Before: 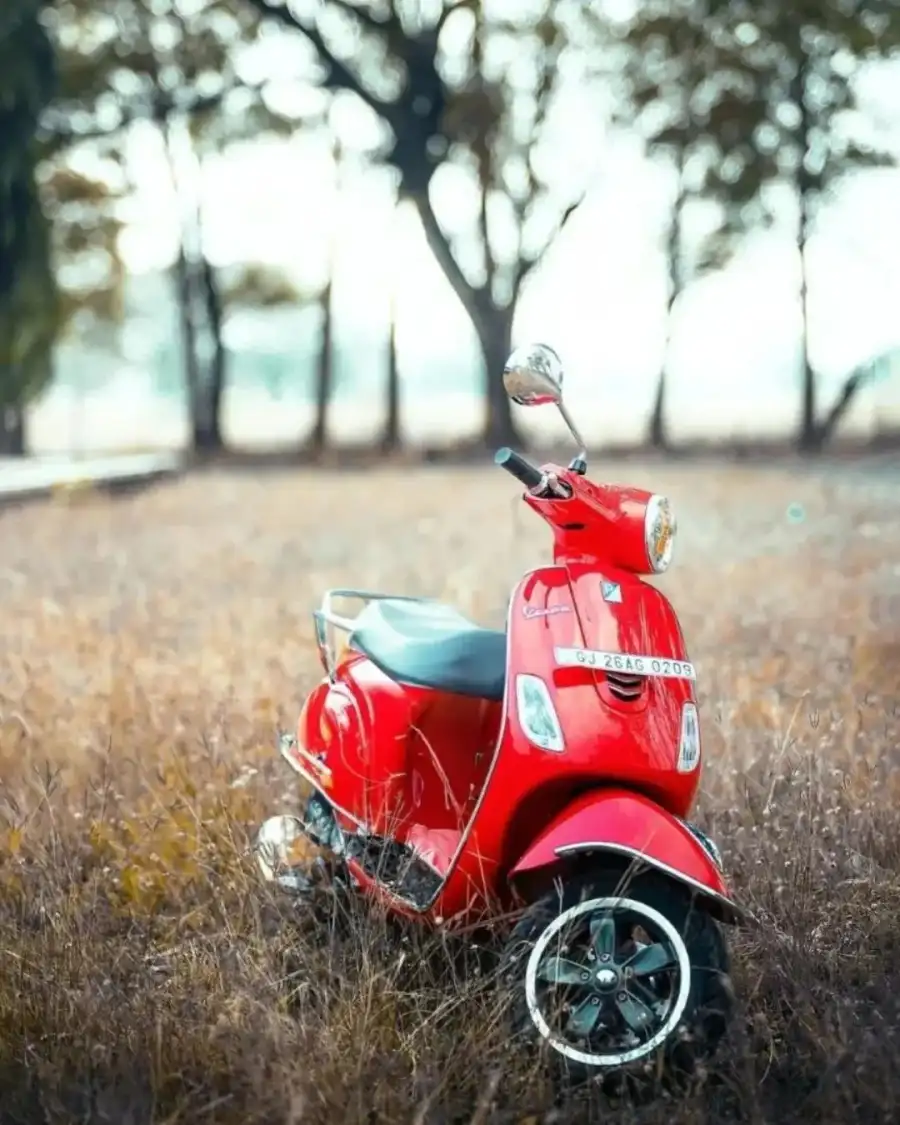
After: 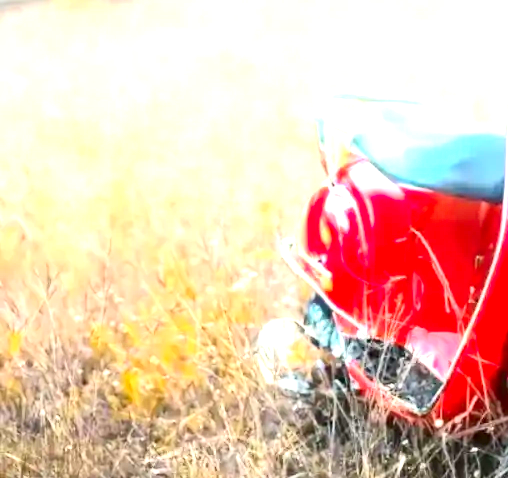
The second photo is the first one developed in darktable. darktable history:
crop: top 44.227%, right 43.545%, bottom 13.218%
exposure: black level correction 0.001, exposure 1.637 EV, compensate highlight preservation false
contrast brightness saturation: contrast 0.199, brightness 0.157, saturation 0.226
